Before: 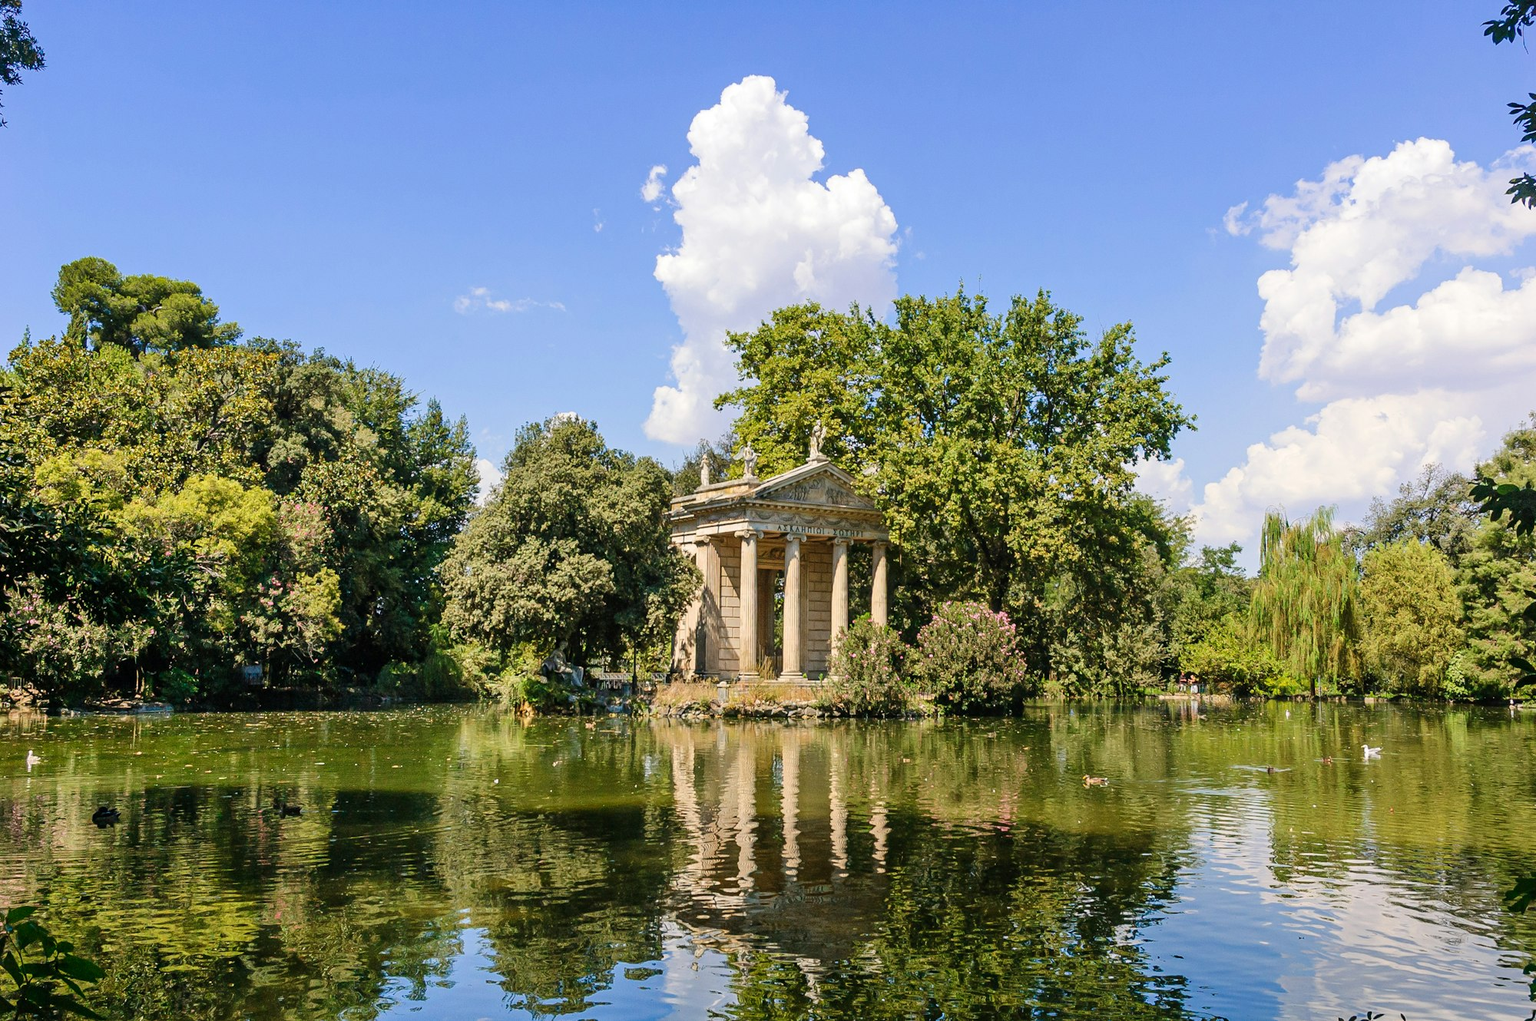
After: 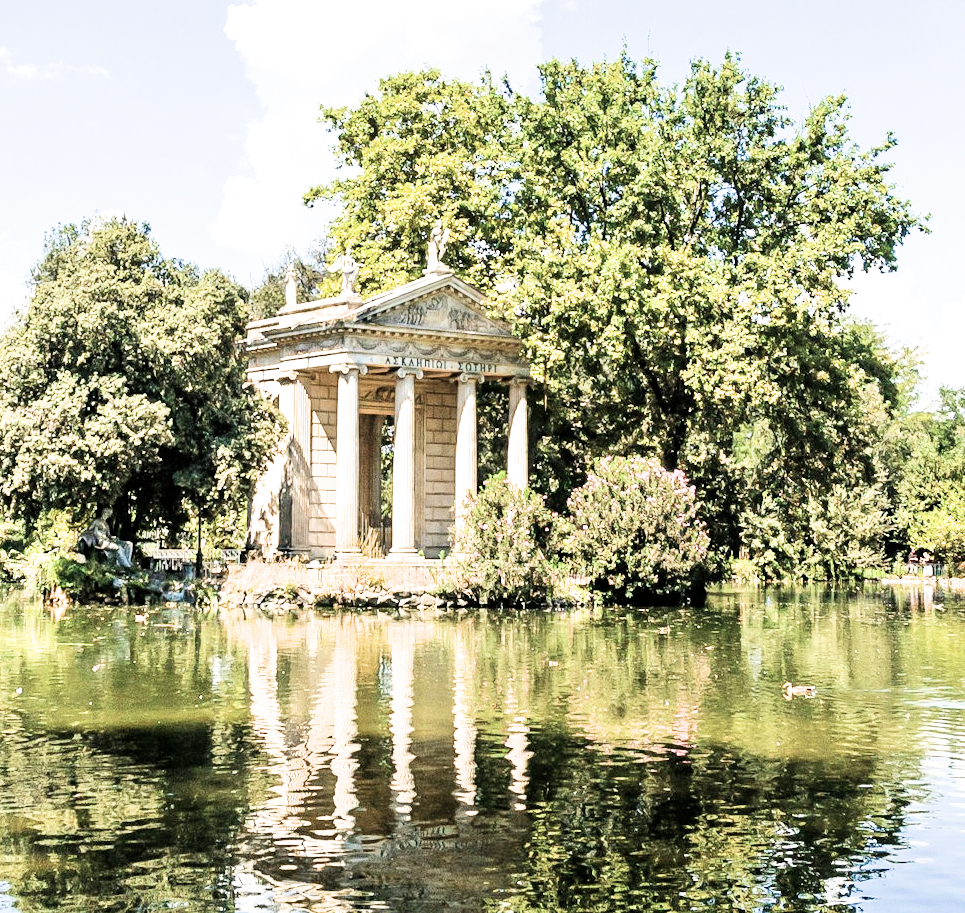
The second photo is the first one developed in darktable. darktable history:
tone equalizer: on, module defaults
crop: left 31.379%, top 24.658%, right 20.326%, bottom 6.628%
levels: levels [0, 0.498, 1]
contrast brightness saturation: contrast 0.1, saturation -0.3
filmic rgb: black relative exposure -5 EV, white relative exposure 3.5 EV, hardness 3.19, contrast 1.2, highlights saturation mix -30%
exposure: black level correction 0, exposure 1.675 EV, compensate exposure bias true, compensate highlight preservation false
